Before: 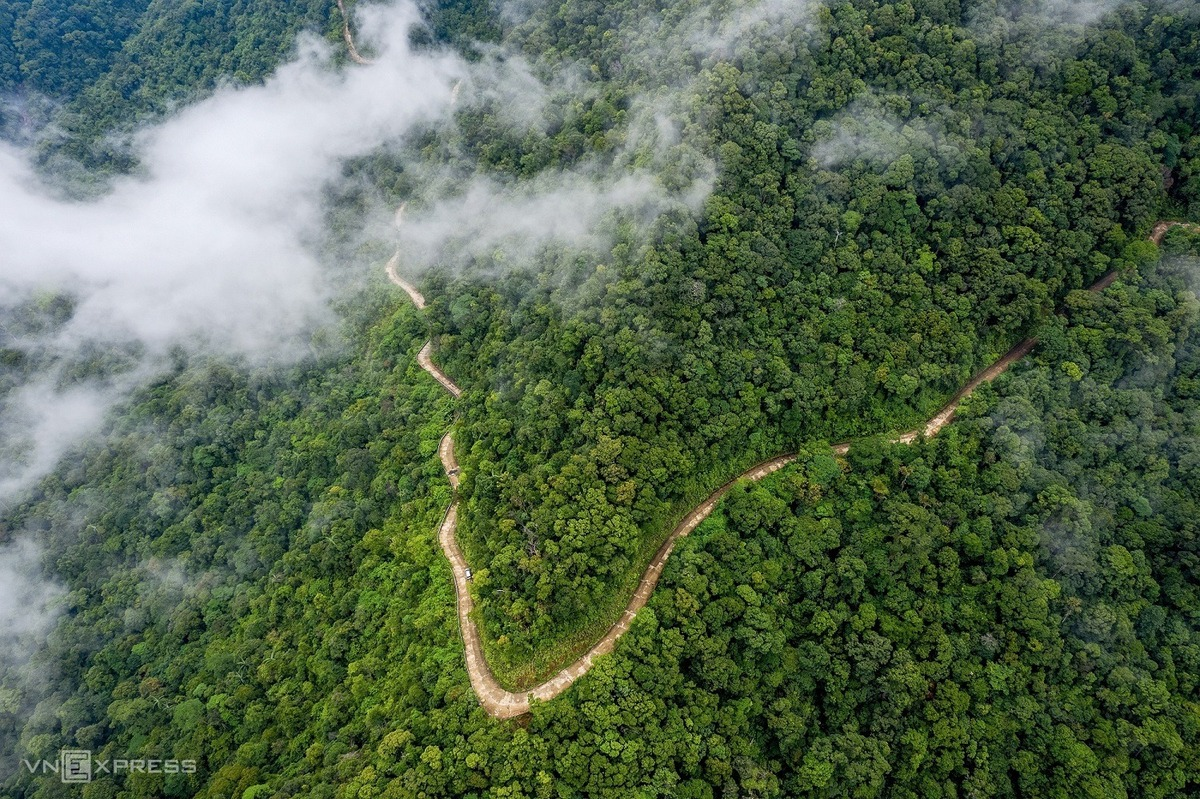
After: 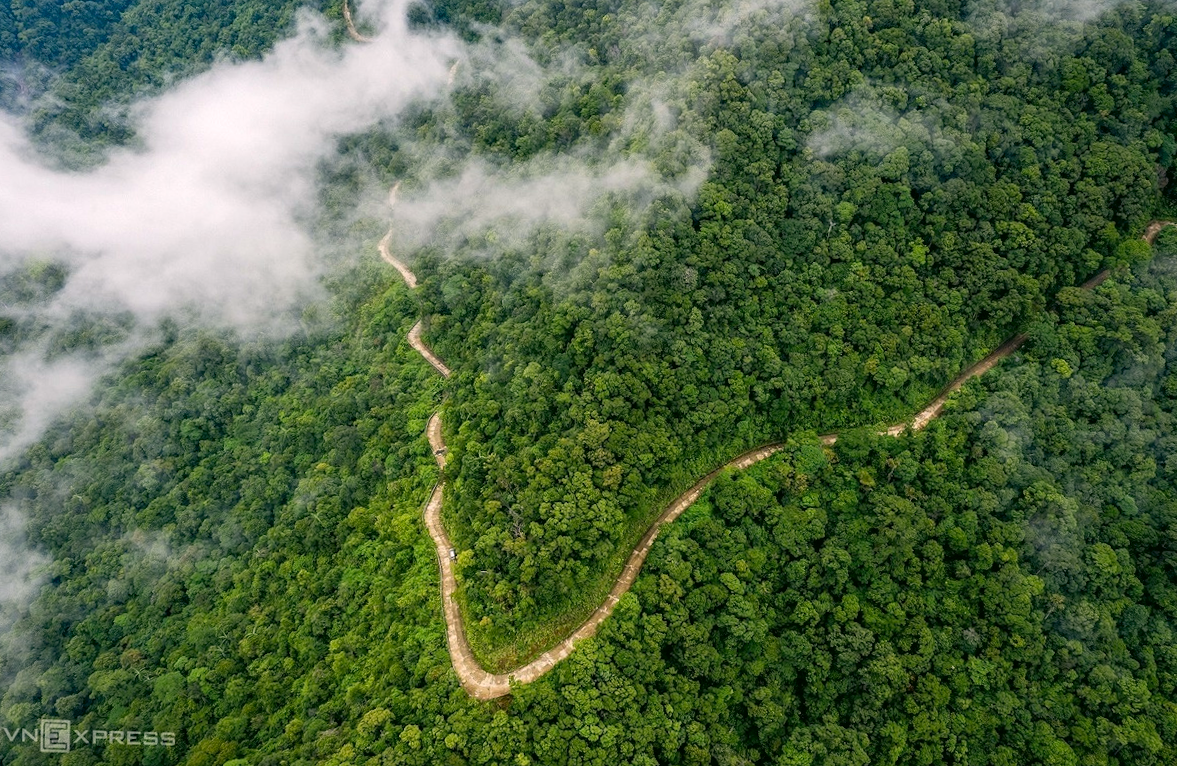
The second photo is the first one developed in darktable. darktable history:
color correction: highlights a* 4.02, highlights b* 4.98, shadows a* -7.55, shadows b* 4.98
rotate and perspective: rotation 1.57°, crop left 0.018, crop right 0.982, crop top 0.039, crop bottom 0.961
haze removal: compatibility mode true, adaptive false
